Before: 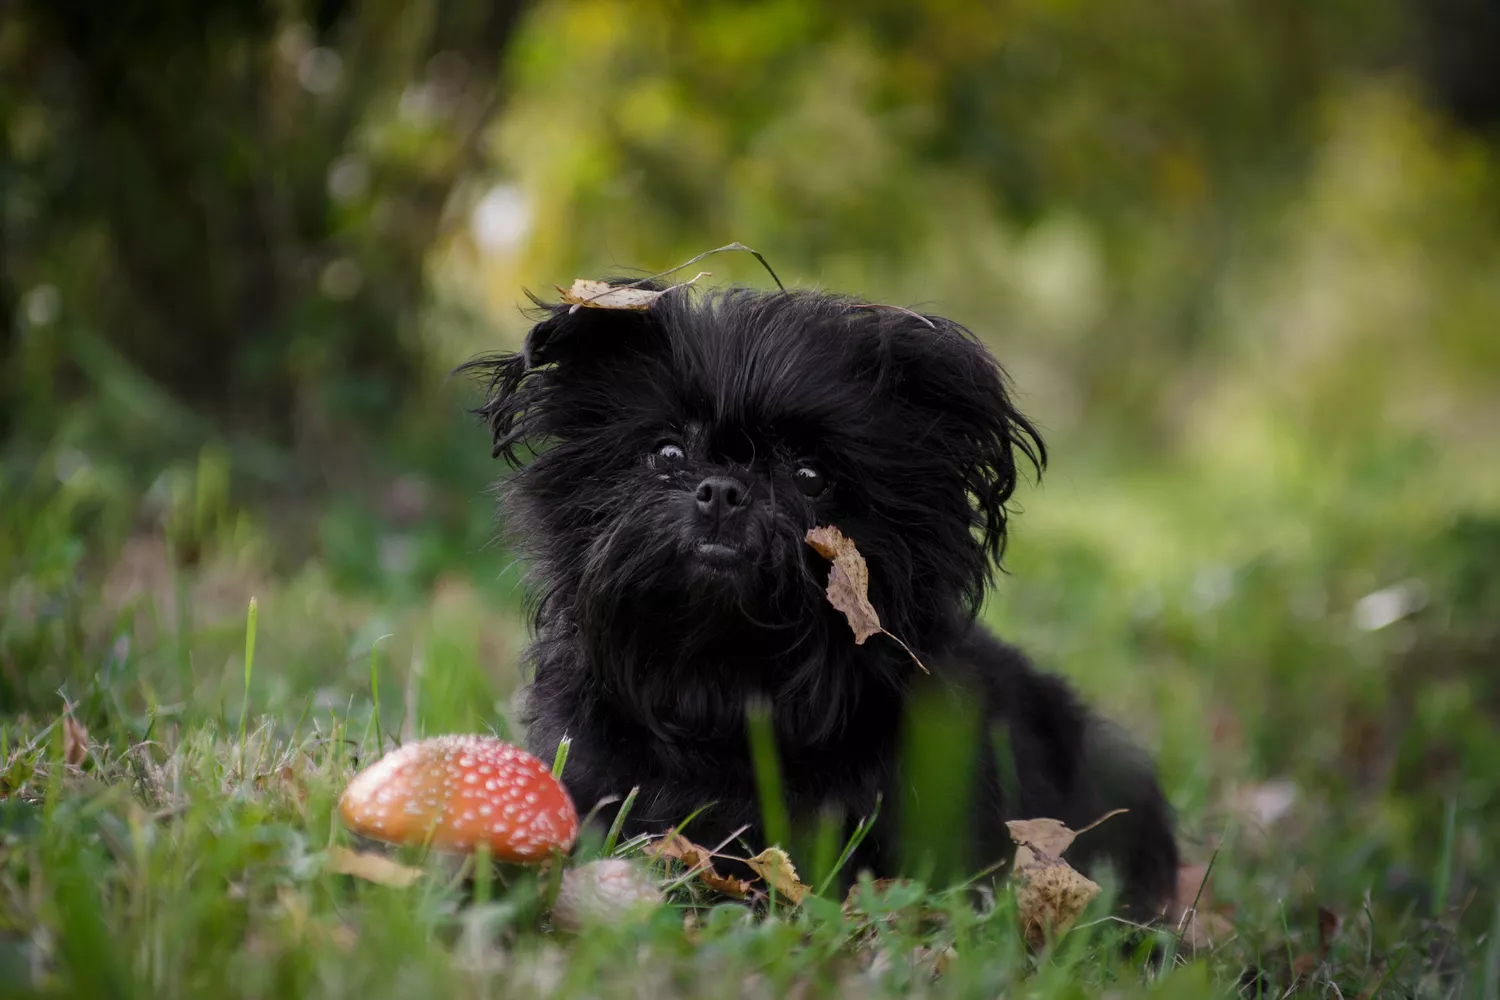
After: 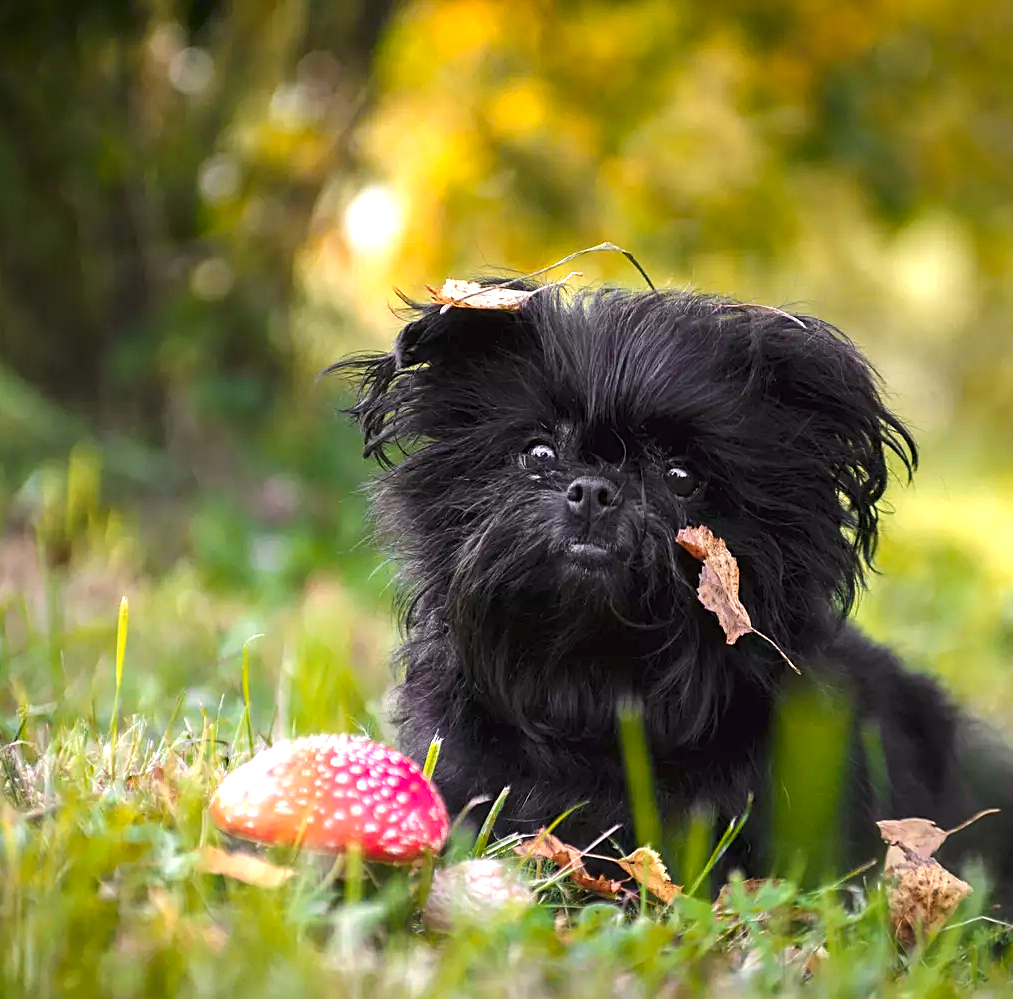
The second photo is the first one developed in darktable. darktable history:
crop and rotate: left 8.638%, right 23.811%
sharpen: on, module defaults
exposure: black level correction -0.002, exposure 1.108 EV, compensate exposure bias true, compensate highlight preservation false
color zones: curves: ch1 [(0.24, 0.634) (0.75, 0.5)]; ch2 [(0.253, 0.437) (0.745, 0.491)]
local contrast: highlights 101%, shadows 102%, detail 119%, midtone range 0.2
